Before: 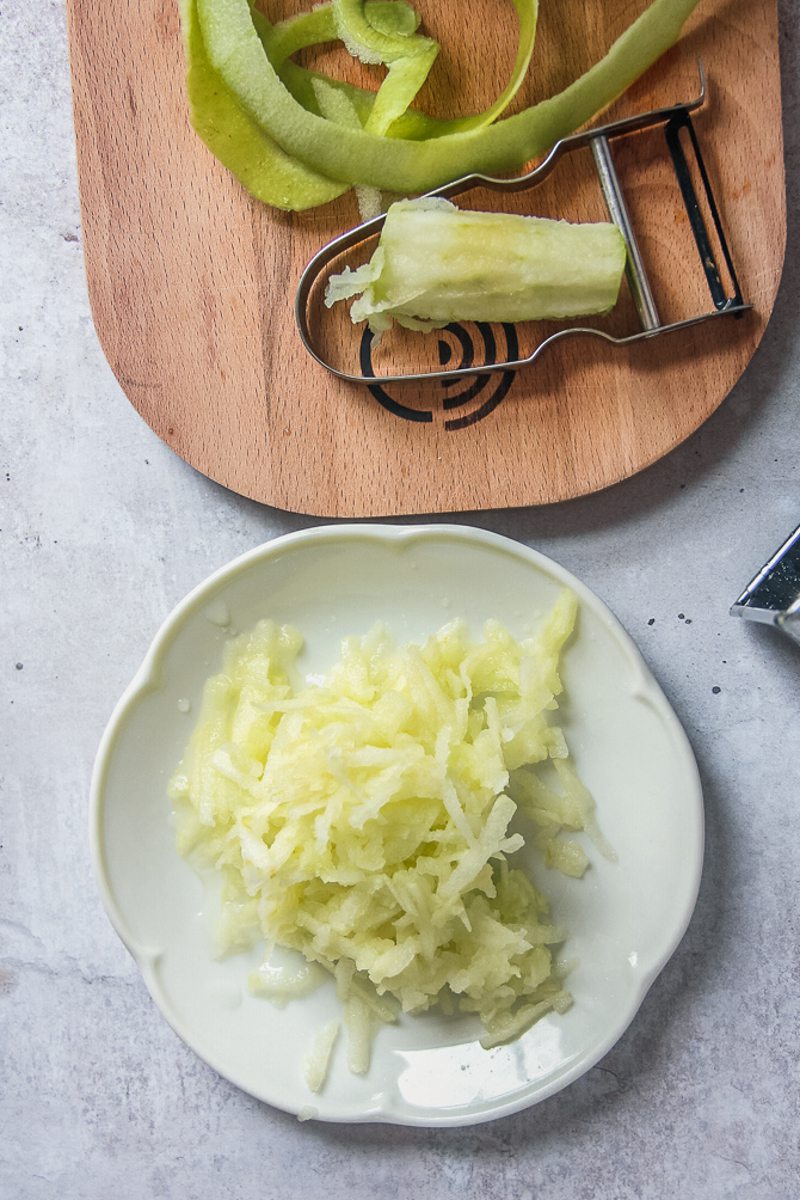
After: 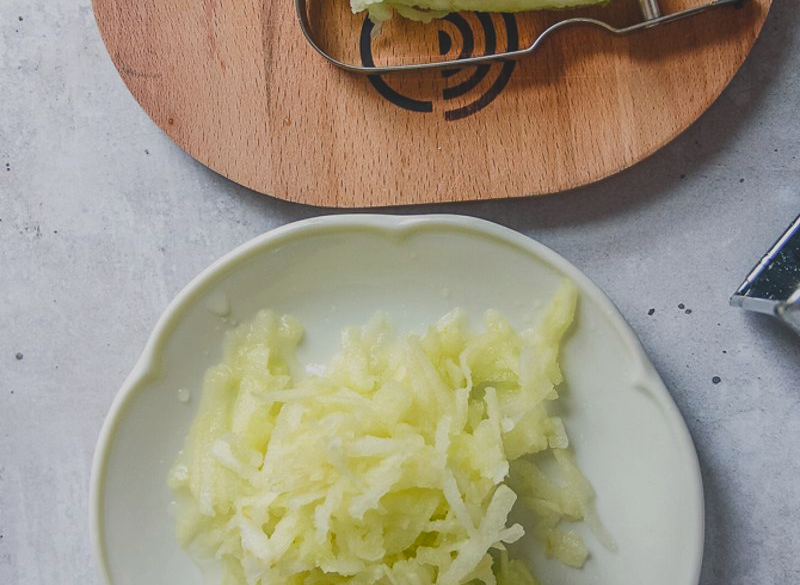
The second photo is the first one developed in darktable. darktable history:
color balance rgb: highlights gain › chroma 0.103%, highlights gain › hue 329.84°, perceptual saturation grading › global saturation 20%, perceptual saturation grading › highlights -25.173%, perceptual saturation grading › shadows 25.006%, perceptual brilliance grading › global brilliance 2.794%, perceptual brilliance grading › highlights -2.489%, perceptual brilliance grading › shadows 2.556%
crop and rotate: top 25.852%, bottom 25.348%
exposure: black level correction -0.015, exposure -0.509 EV, compensate highlight preservation false
